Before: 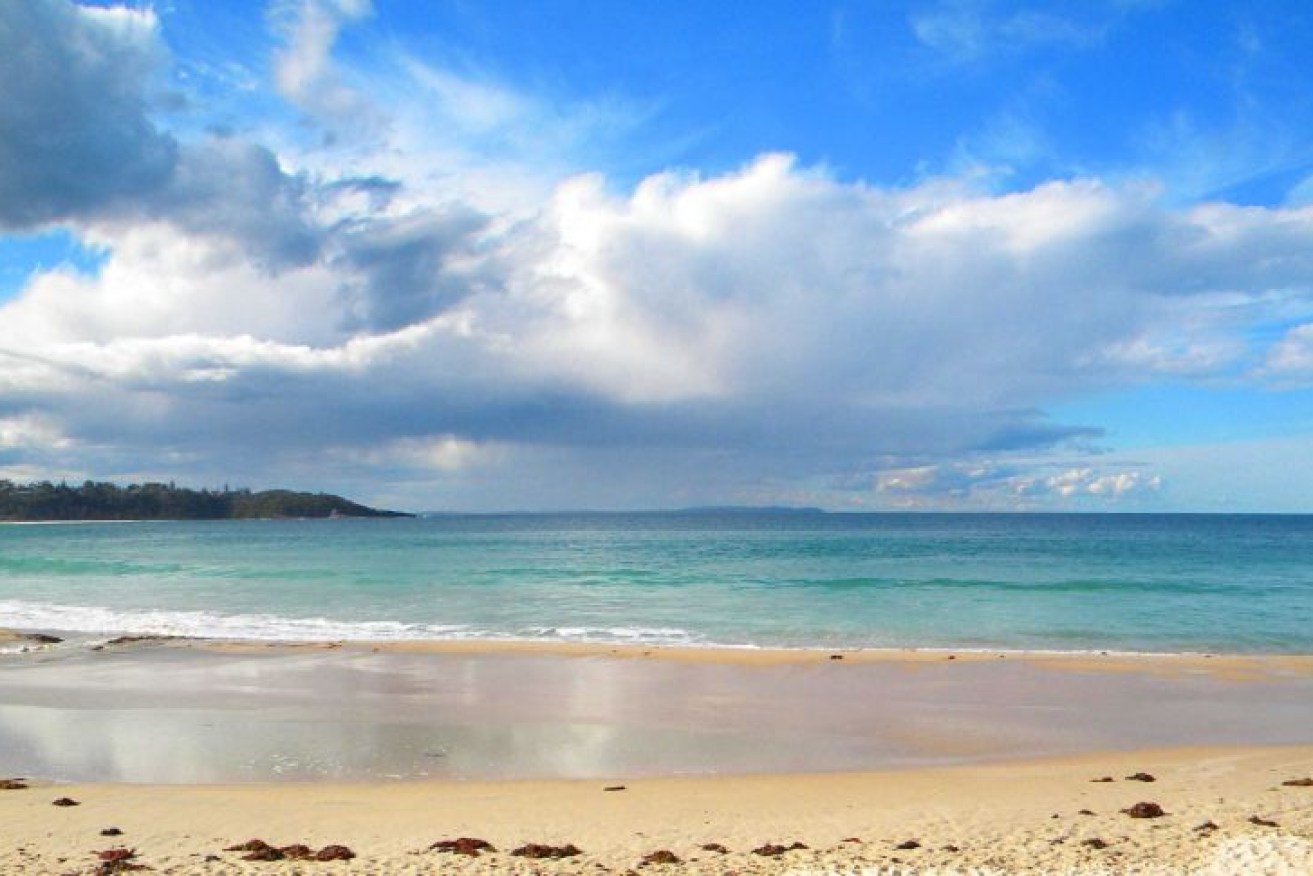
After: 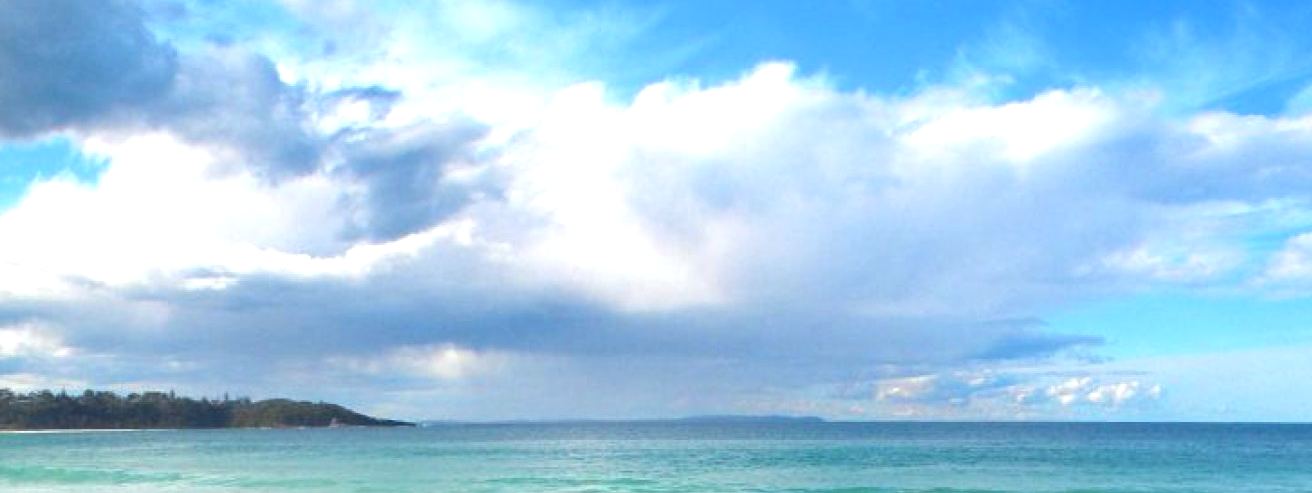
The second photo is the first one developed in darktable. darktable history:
crop and rotate: top 10.592%, bottom 33.038%
exposure: black level correction -0.002, exposure 0.539 EV, compensate highlight preservation false
